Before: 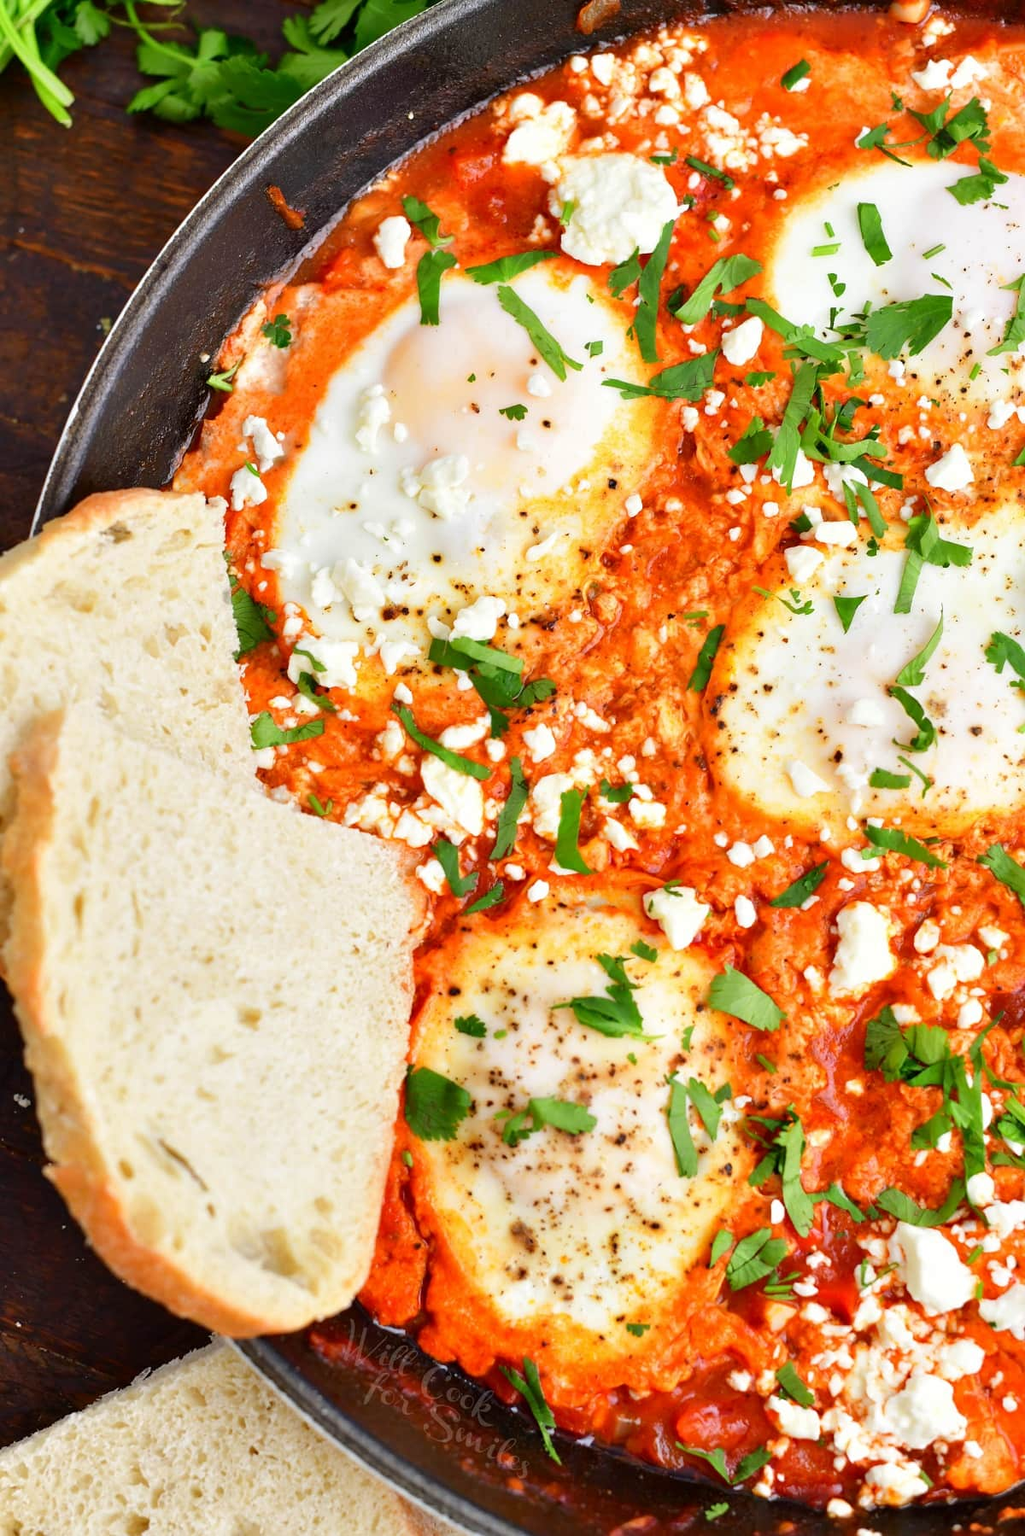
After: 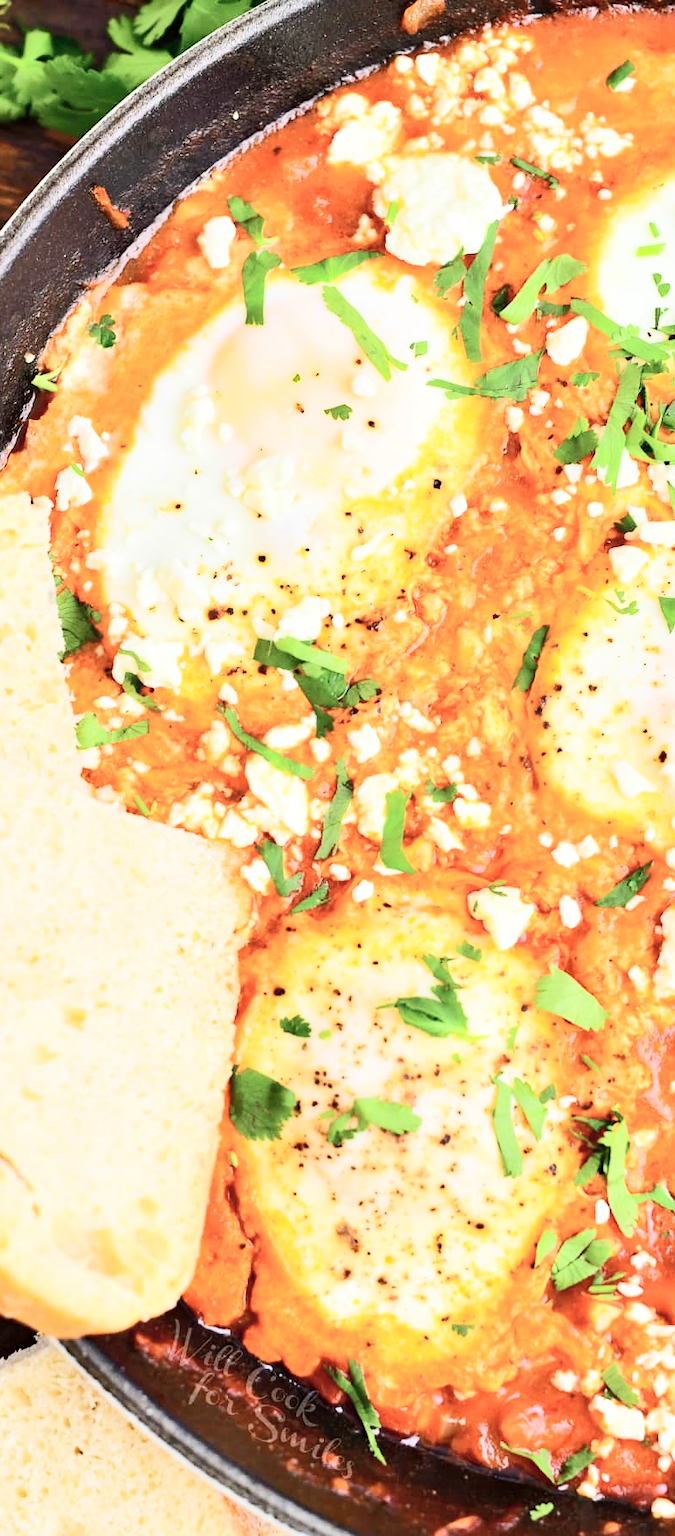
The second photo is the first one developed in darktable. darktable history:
crop: left 17.157%, right 16.879%
haze removal: adaptive false
tone curve: curves: ch0 [(0, 0) (0.003, 0.004) (0.011, 0.015) (0.025, 0.034) (0.044, 0.061) (0.069, 0.095) (0.1, 0.137) (0.136, 0.187) (0.177, 0.244) (0.224, 0.308) (0.277, 0.415) (0.335, 0.532) (0.399, 0.642) (0.468, 0.747) (0.543, 0.829) (0.623, 0.886) (0.709, 0.924) (0.801, 0.951) (0.898, 0.975) (1, 1)], color space Lab, independent channels, preserve colors none
